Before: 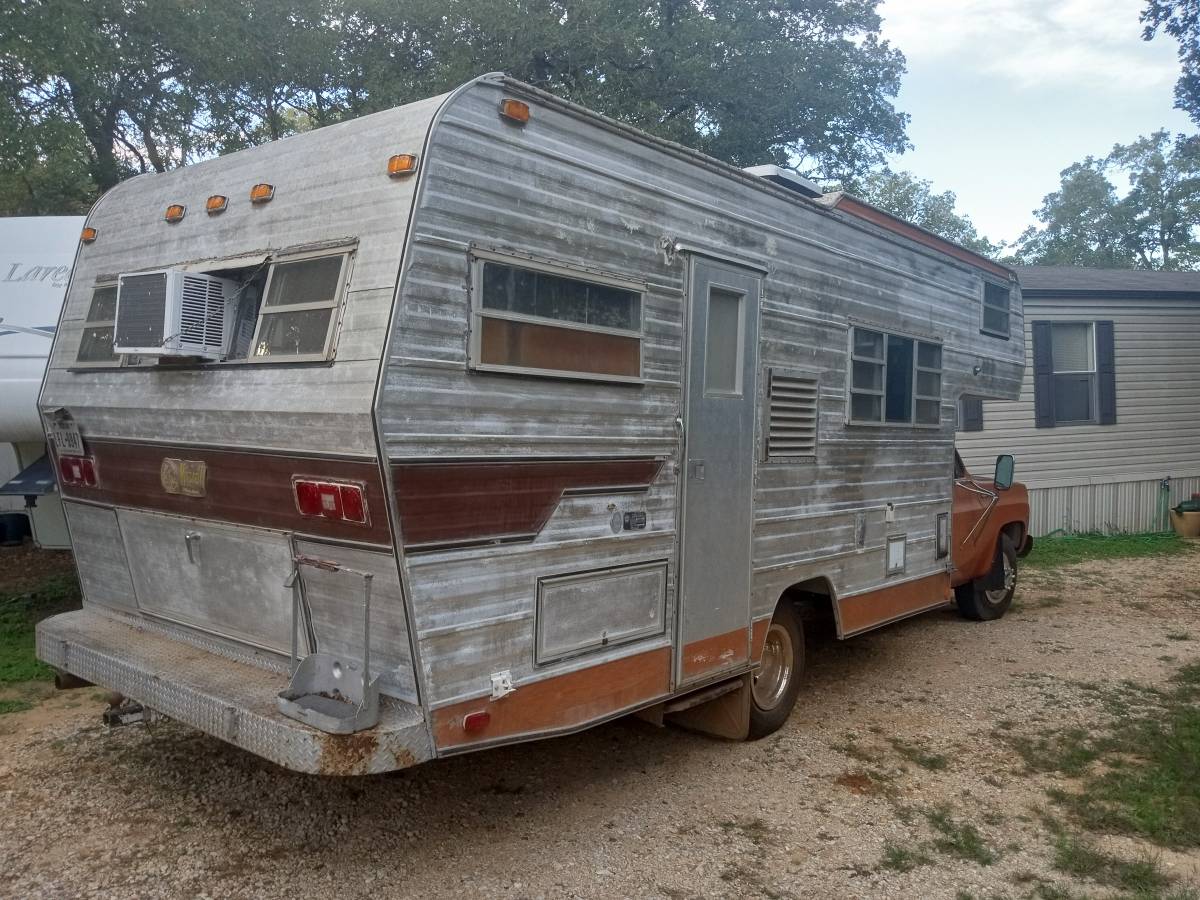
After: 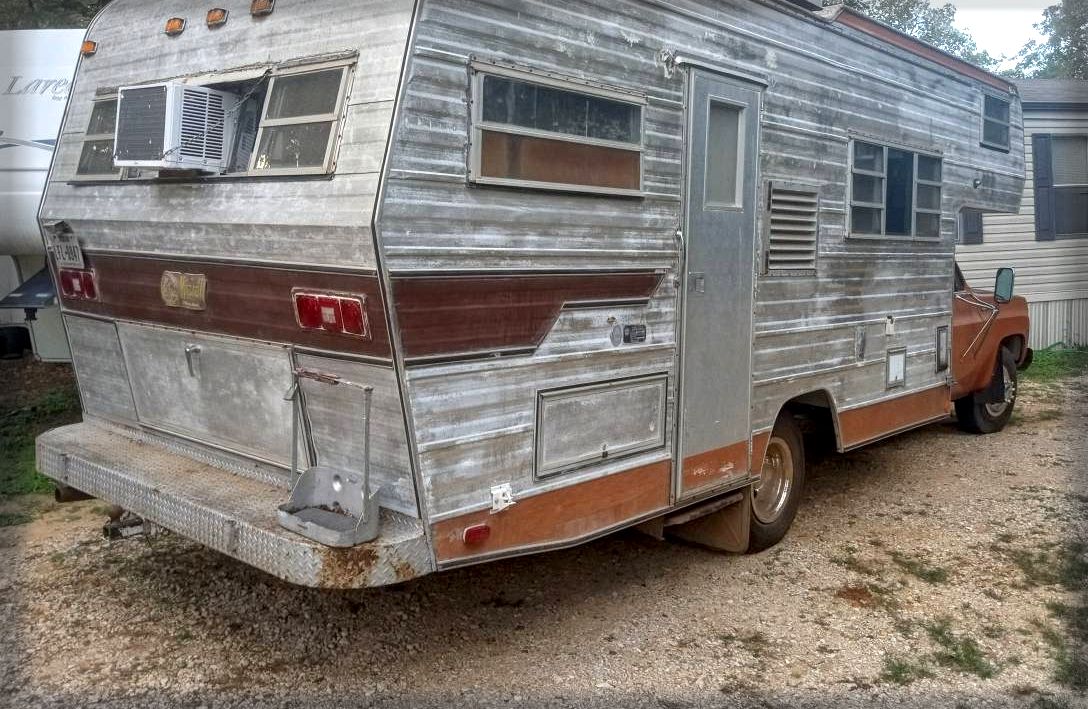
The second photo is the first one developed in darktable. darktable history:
crop: top 20.855%, right 9.318%, bottom 0.3%
exposure: exposure 0.603 EV, compensate highlight preservation false
vignetting: fall-off start 93.01%, fall-off radius 5.23%, automatic ratio true, width/height ratio 1.33, shape 0.051, unbound false
local contrast: on, module defaults
